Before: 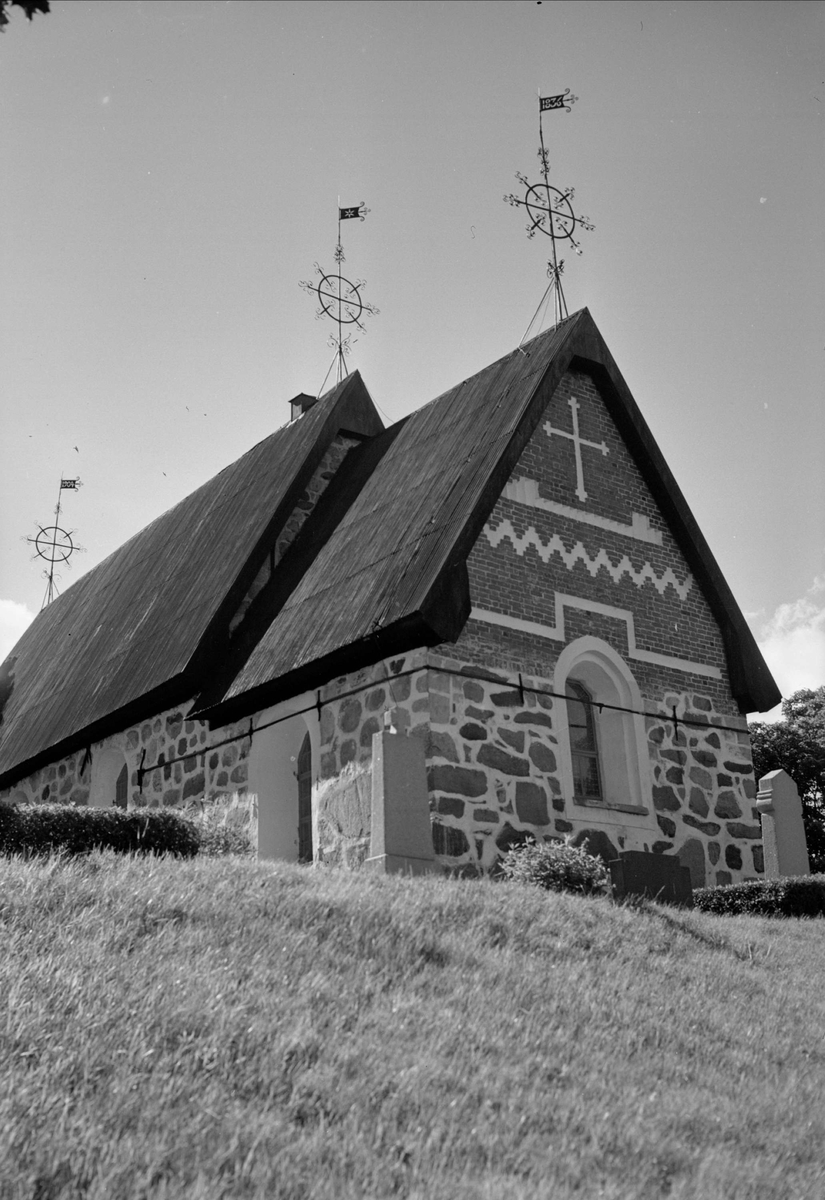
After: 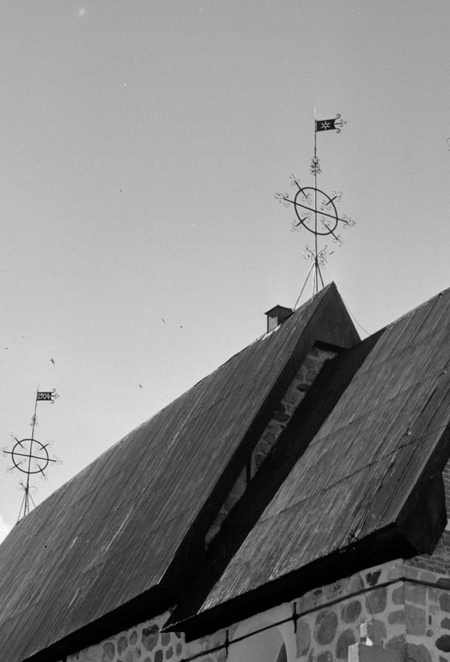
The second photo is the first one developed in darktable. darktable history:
crop and rotate: left 3.025%, top 7.405%, right 42.311%, bottom 37.414%
